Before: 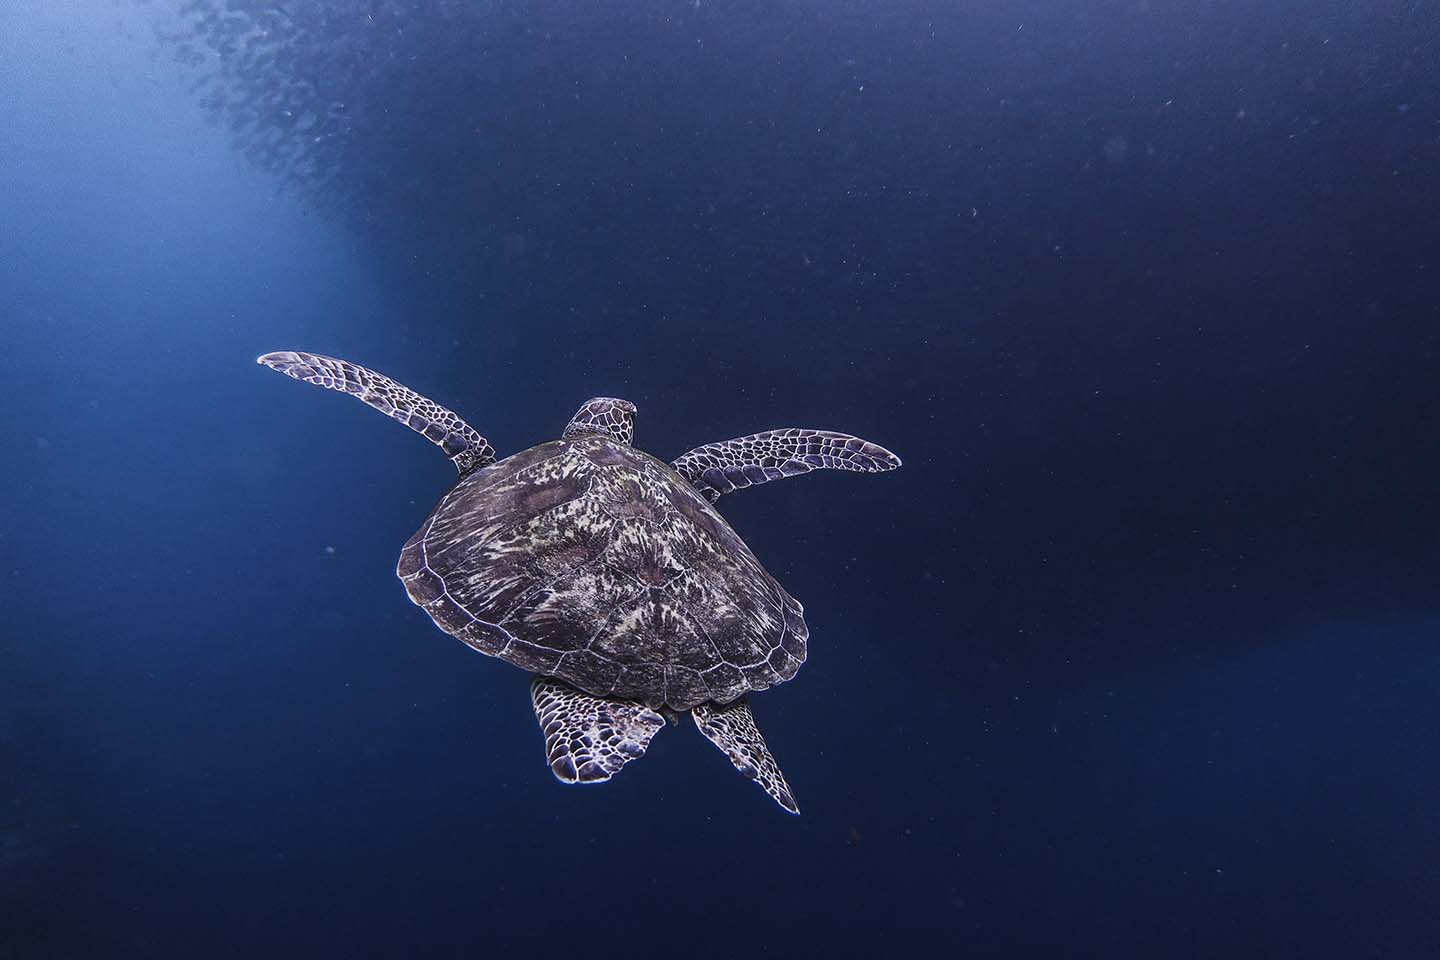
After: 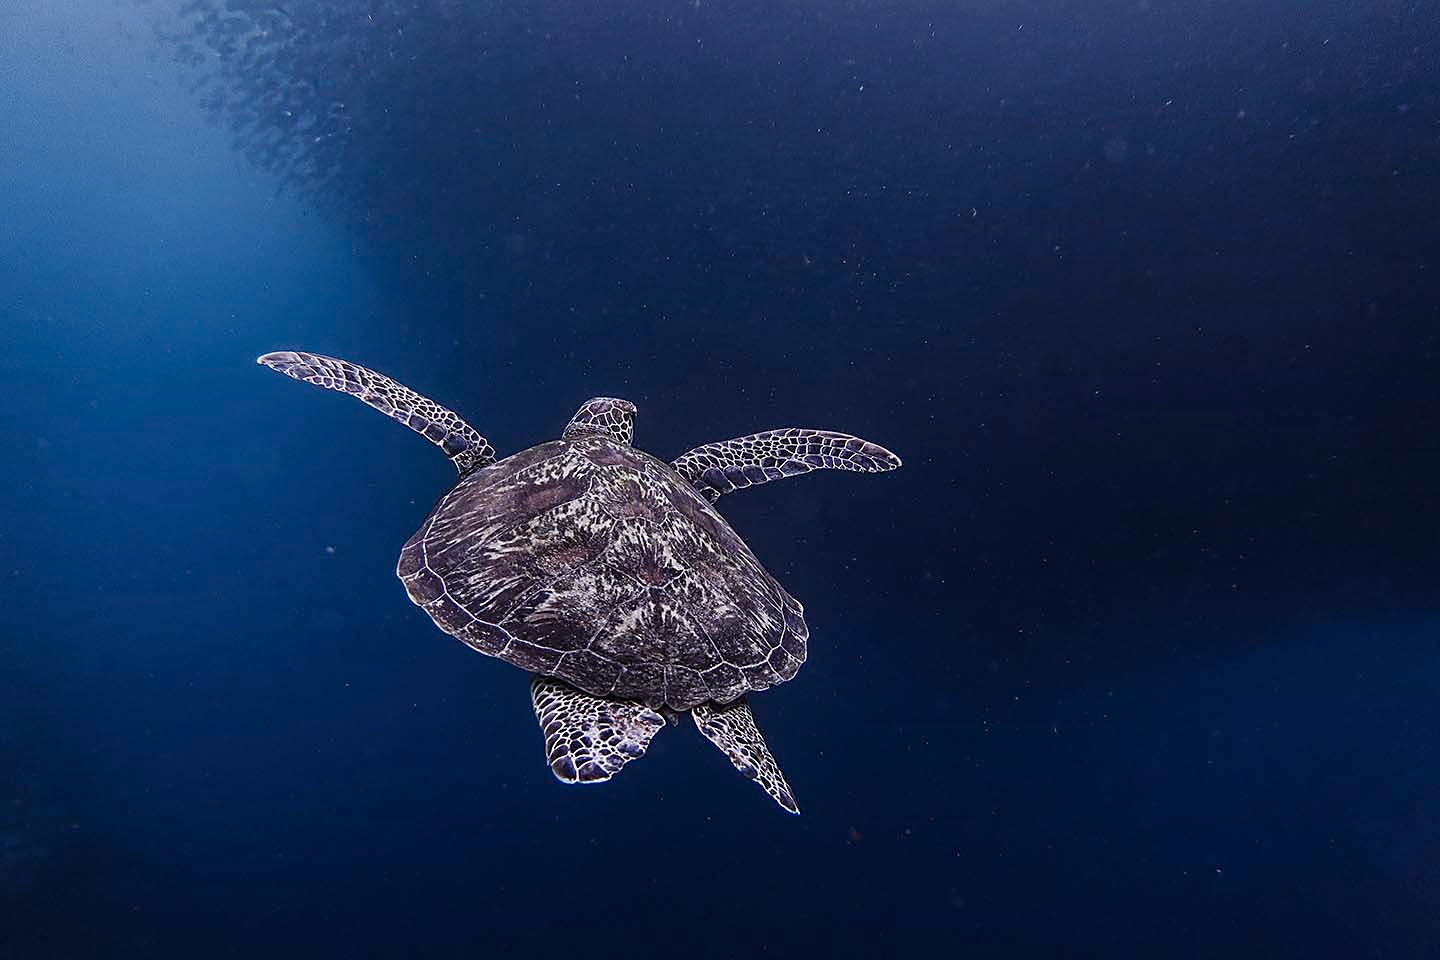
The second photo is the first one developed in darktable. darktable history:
sharpen: on, module defaults
graduated density: on, module defaults
